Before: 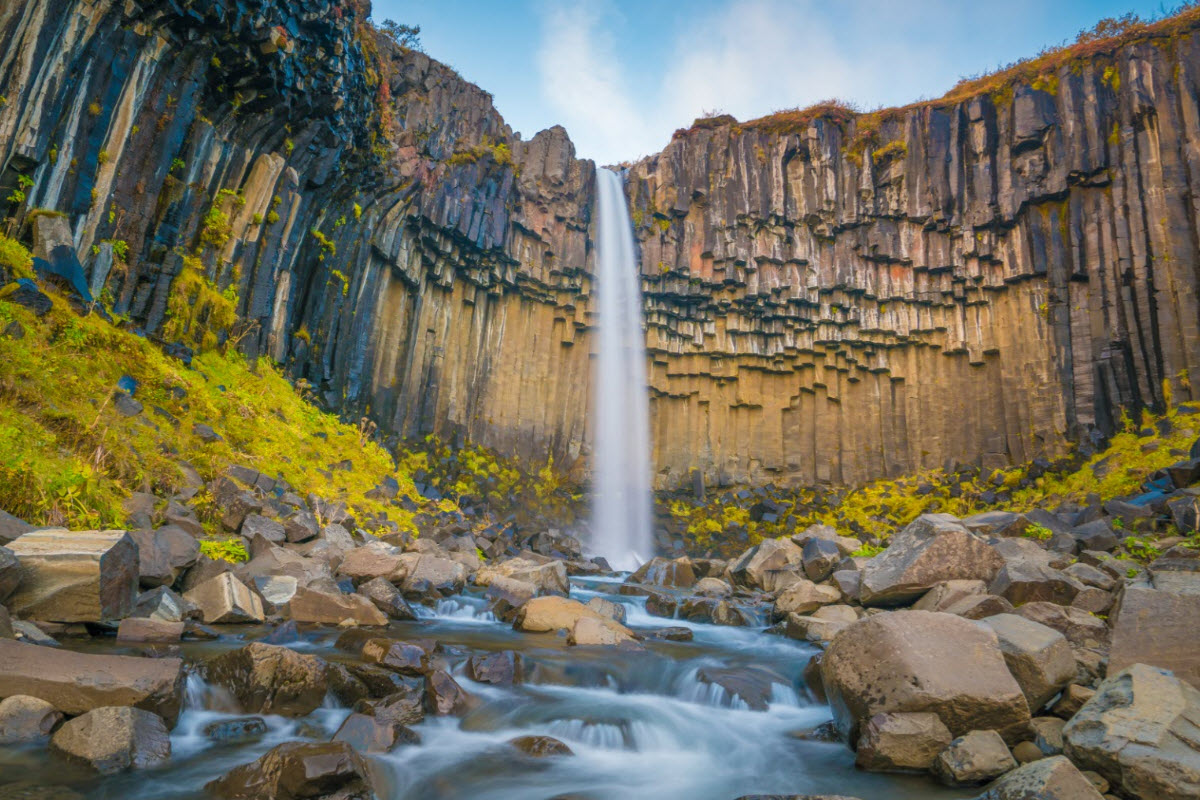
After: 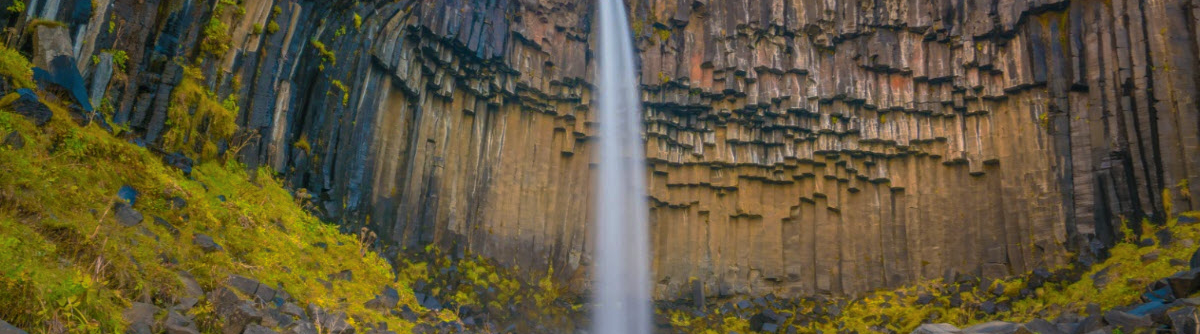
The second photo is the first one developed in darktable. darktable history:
crop and rotate: top 23.84%, bottom 34.294%
base curve: curves: ch0 [(0, 0) (0.595, 0.418) (1, 1)], preserve colors none
